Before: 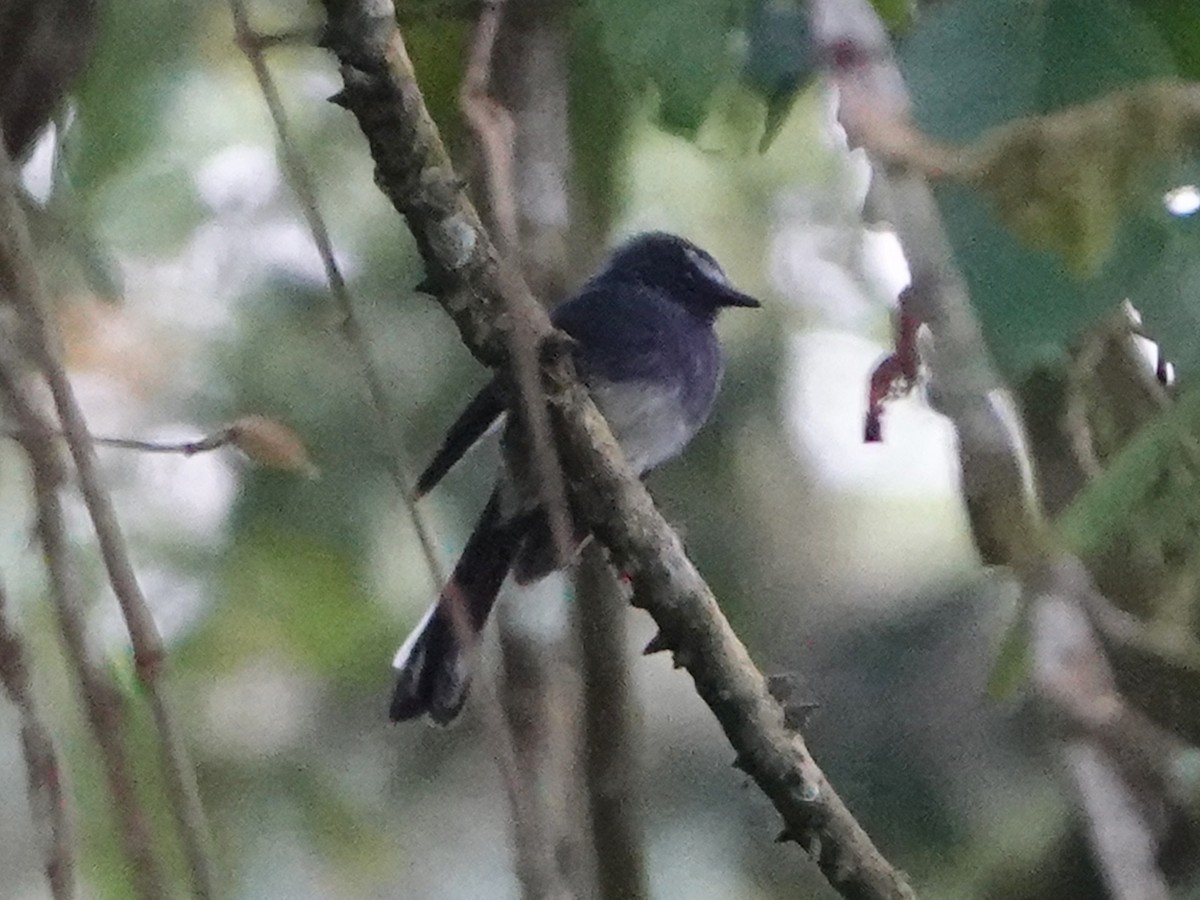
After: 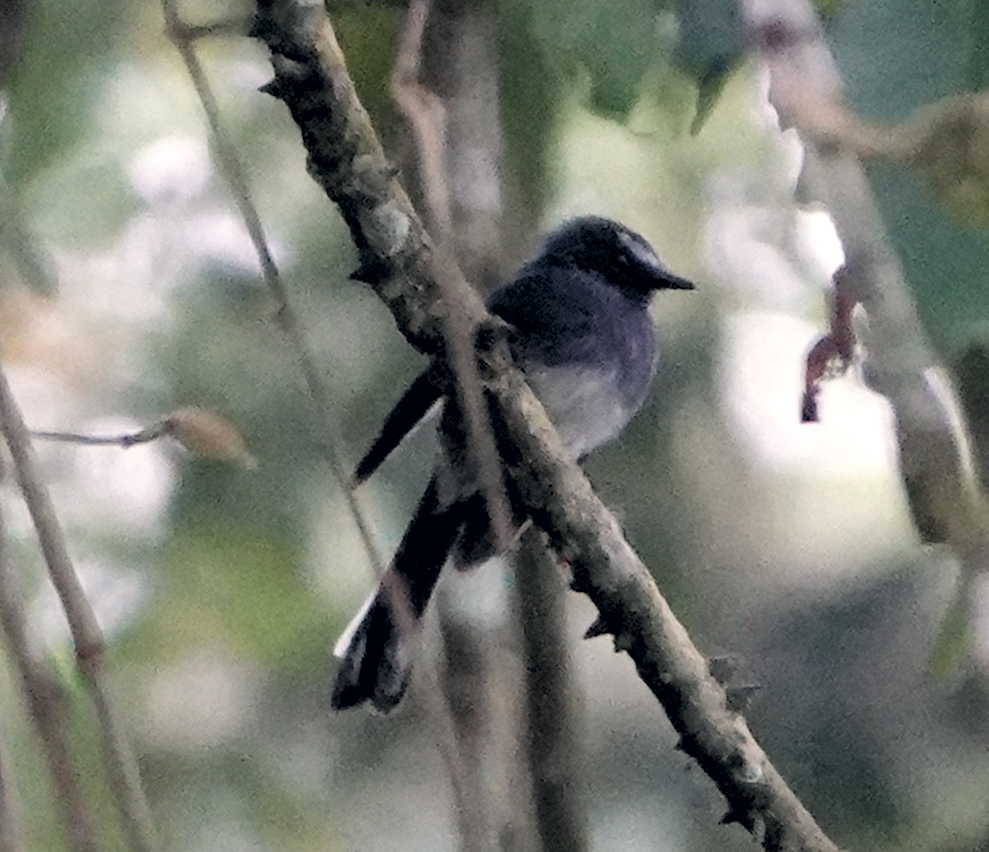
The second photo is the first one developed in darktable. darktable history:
rgb levels: levels [[0.013, 0.434, 0.89], [0, 0.5, 1], [0, 0.5, 1]]
color correction: highlights a* 2.75, highlights b* 5, shadows a* -2.04, shadows b* -4.84, saturation 0.8
crop and rotate: angle 1°, left 4.281%, top 0.642%, right 11.383%, bottom 2.486%
